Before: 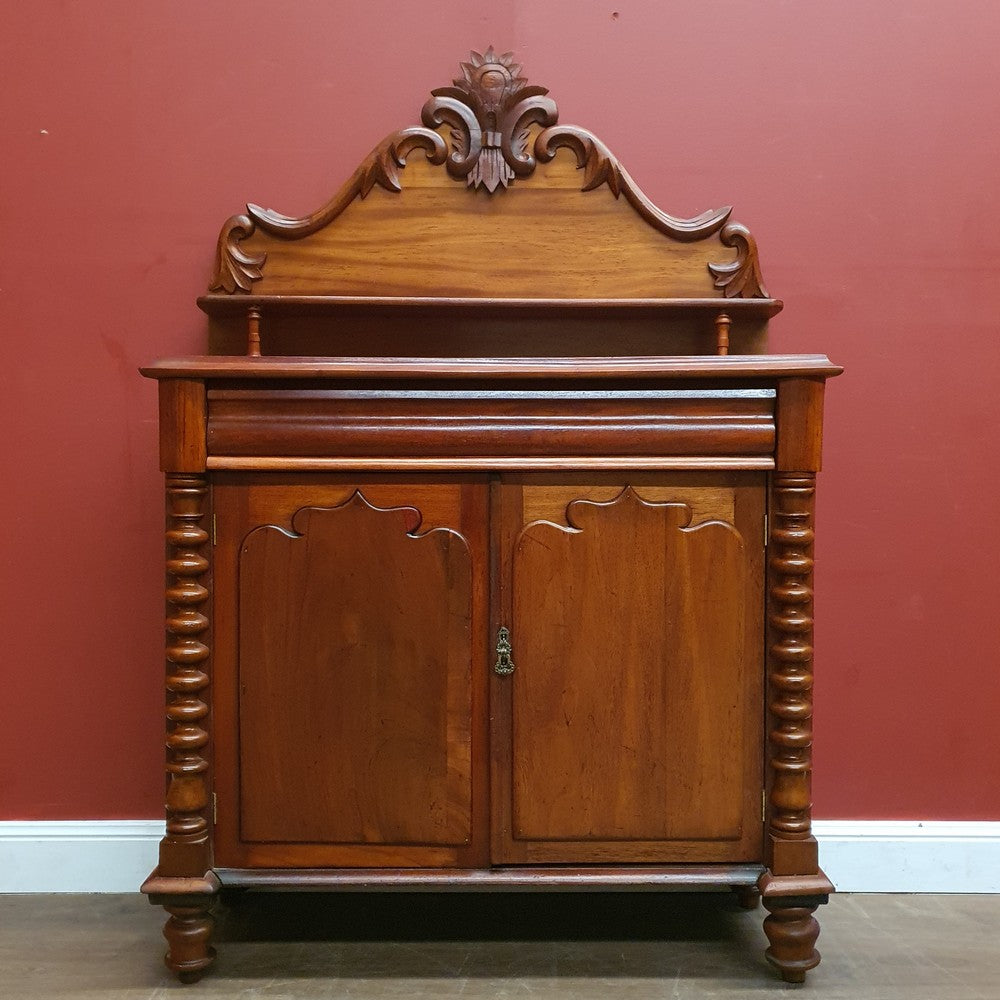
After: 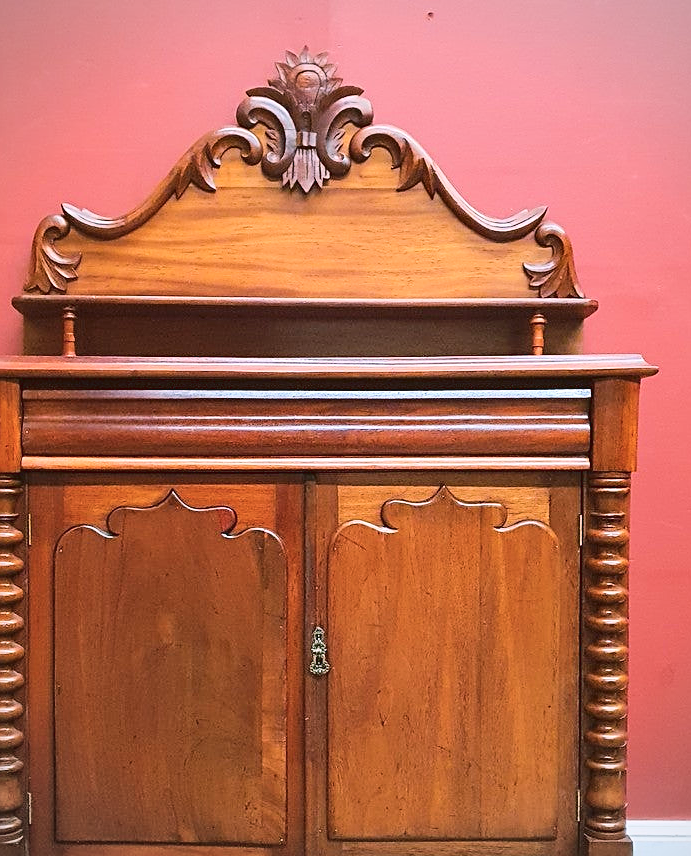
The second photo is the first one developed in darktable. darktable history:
vignetting: fall-off start 91.81%, brightness -0.282
tone equalizer: -8 EV 1.01 EV, -7 EV 0.995 EV, -6 EV 0.985 EV, -5 EV 0.998 EV, -4 EV 1.04 EV, -3 EV 0.766 EV, -2 EV 0.523 EV, -1 EV 0.257 EV, edges refinement/feathering 500, mask exposure compensation -1.57 EV, preserve details no
color correction: highlights a* -12.11, highlights b* -15.28
crop: left 18.585%, right 12.215%, bottom 14.345%
sharpen: on, module defaults
tone curve: curves: ch0 [(0, 0.039) (0.104, 0.094) (0.285, 0.301) (0.689, 0.764) (0.89, 0.926) (0.994, 0.971)]; ch1 [(0, 0) (0.337, 0.249) (0.437, 0.411) (0.485, 0.487) (0.515, 0.514) (0.566, 0.563) (0.641, 0.655) (1, 1)]; ch2 [(0, 0) (0.314, 0.301) (0.421, 0.411) (0.502, 0.505) (0.528, 0.54) (0.557, 0.555) (0.612, 0.583) (0.722, 0.67) (1, 1)], color space Lab, linked channels, preserve colors none
shadows and highlights: low approximation 0.01, soften with gaussian
color balance rgb: highlights gain › chroma 4.617%, highlights gain › hue 33.4°, perceptual saturation grading › global saturation 0.356%
